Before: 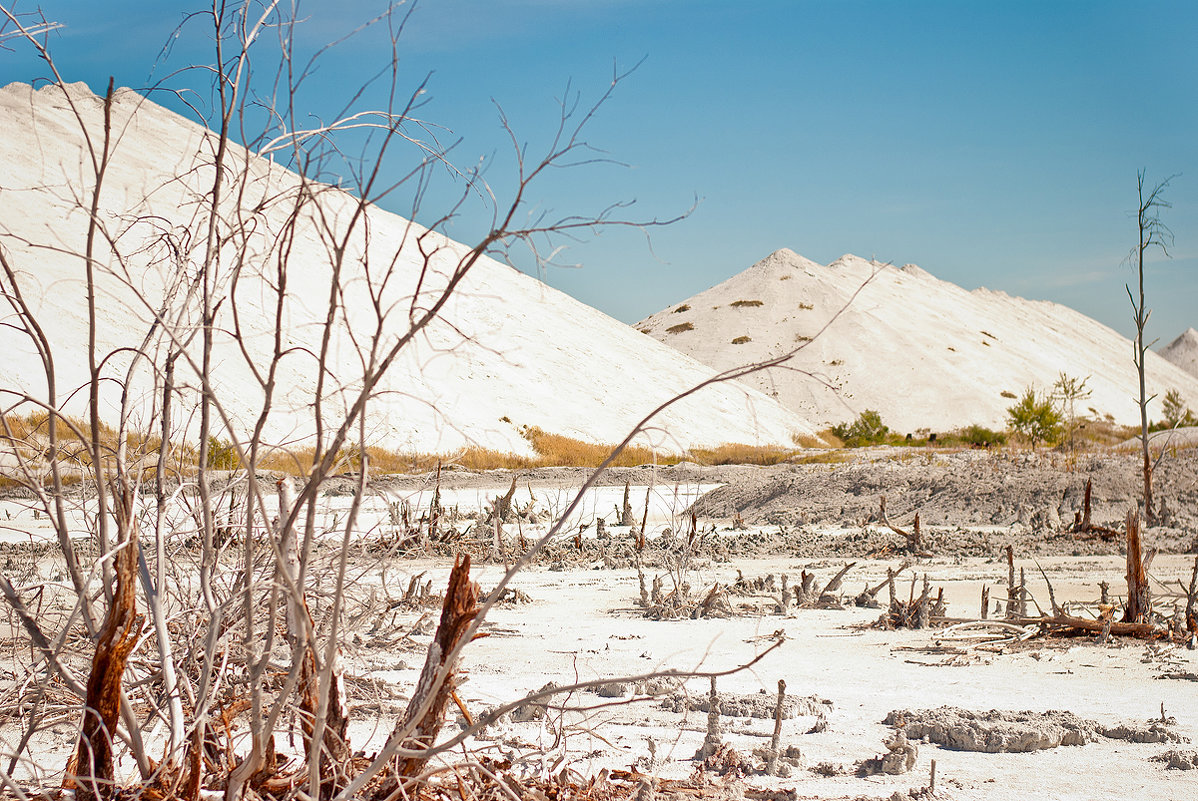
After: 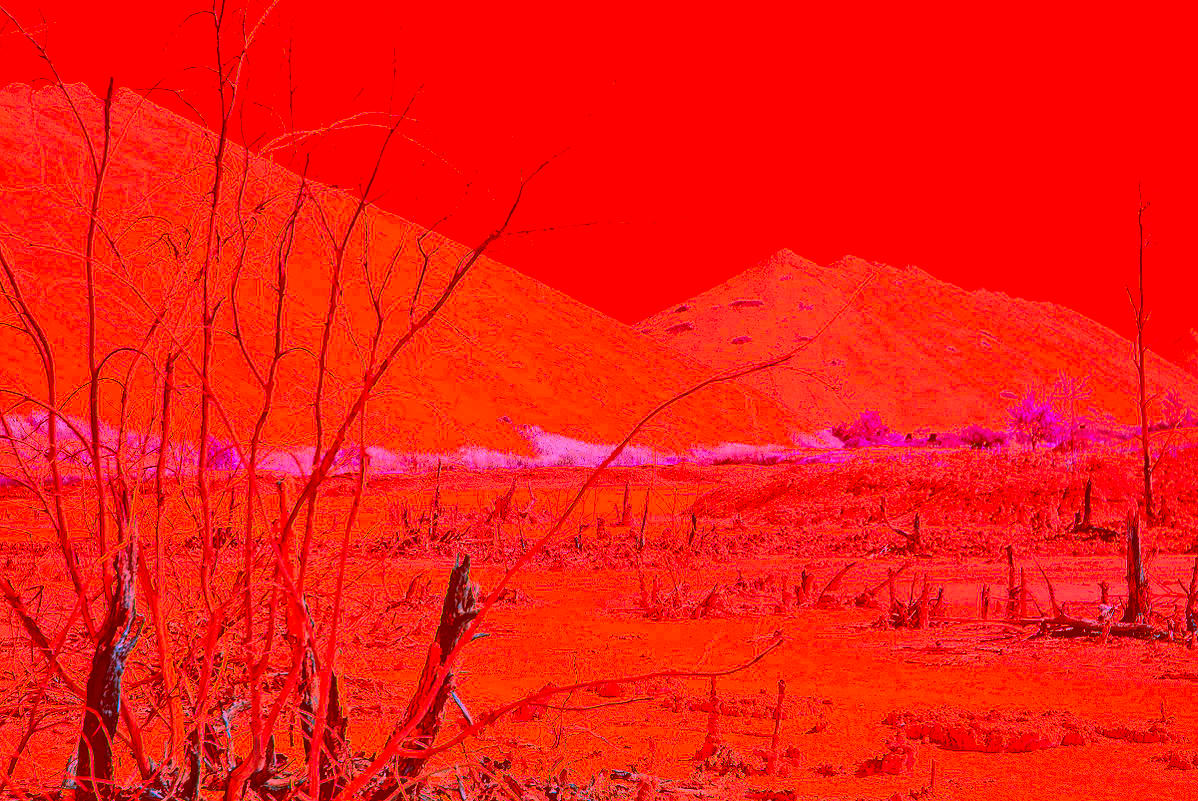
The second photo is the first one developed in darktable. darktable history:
filmic rgb: middle gray luminance 12.87%, black relative exposure -10.14 EV, white relative exposure 3.47 EV, target black luminance 0%, hardness 5.78, latitude 44.84%, contrast 1.235, highlights saturation mix 4.86%, shadows ↔ highlights balance 27.54%
color correction: highlights a* -39.66, highlights b* -39.21, shadows a* -39.96, shadows b* -39.81, saturation -2.98
